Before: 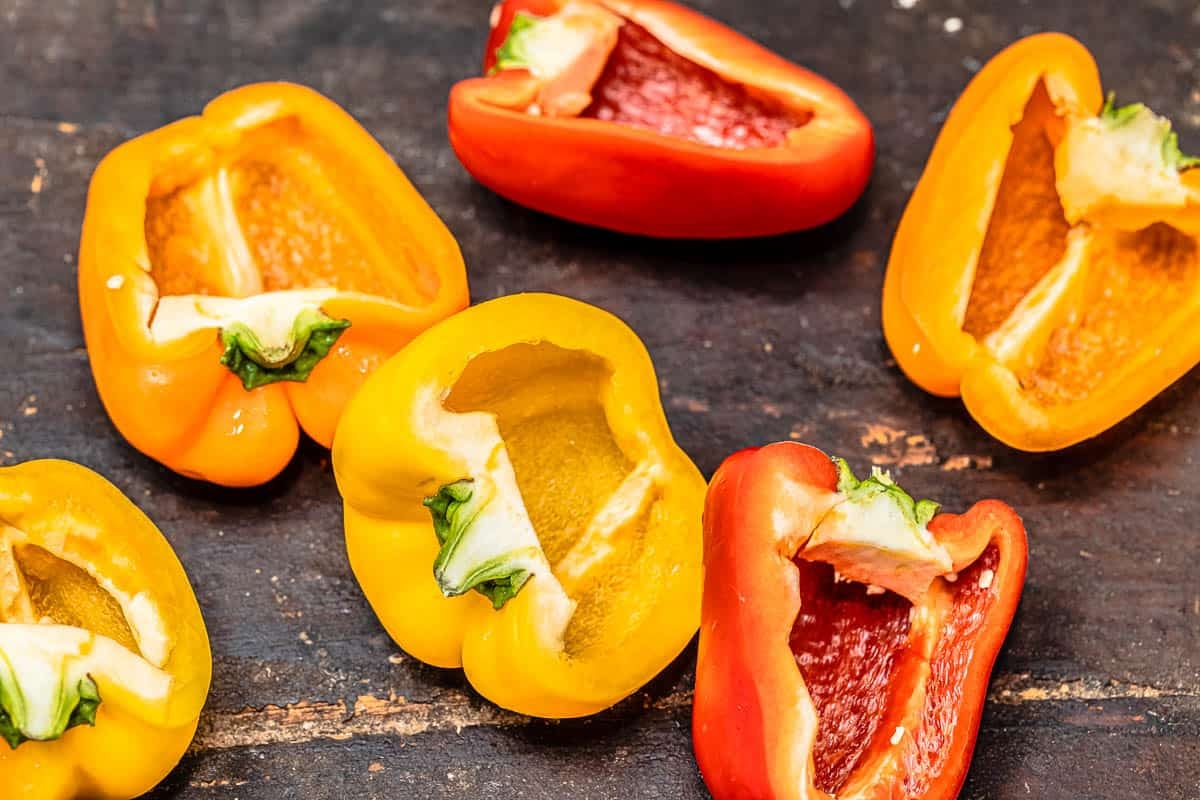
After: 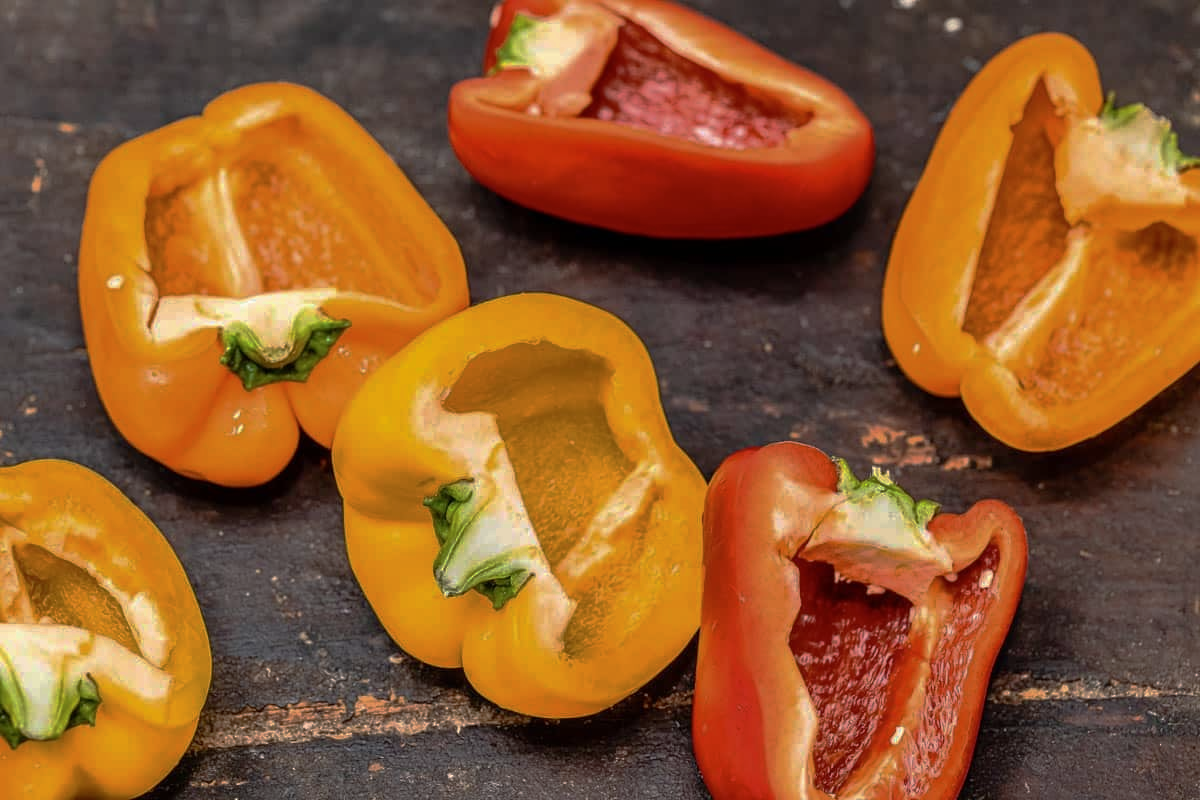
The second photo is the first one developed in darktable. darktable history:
exposure: exposure -0.015 EV, compensate highlight preservation false
base curve: curves: ch0 [(0, 0) (0.841, 0.609) (1, 1)], preserve colors none
